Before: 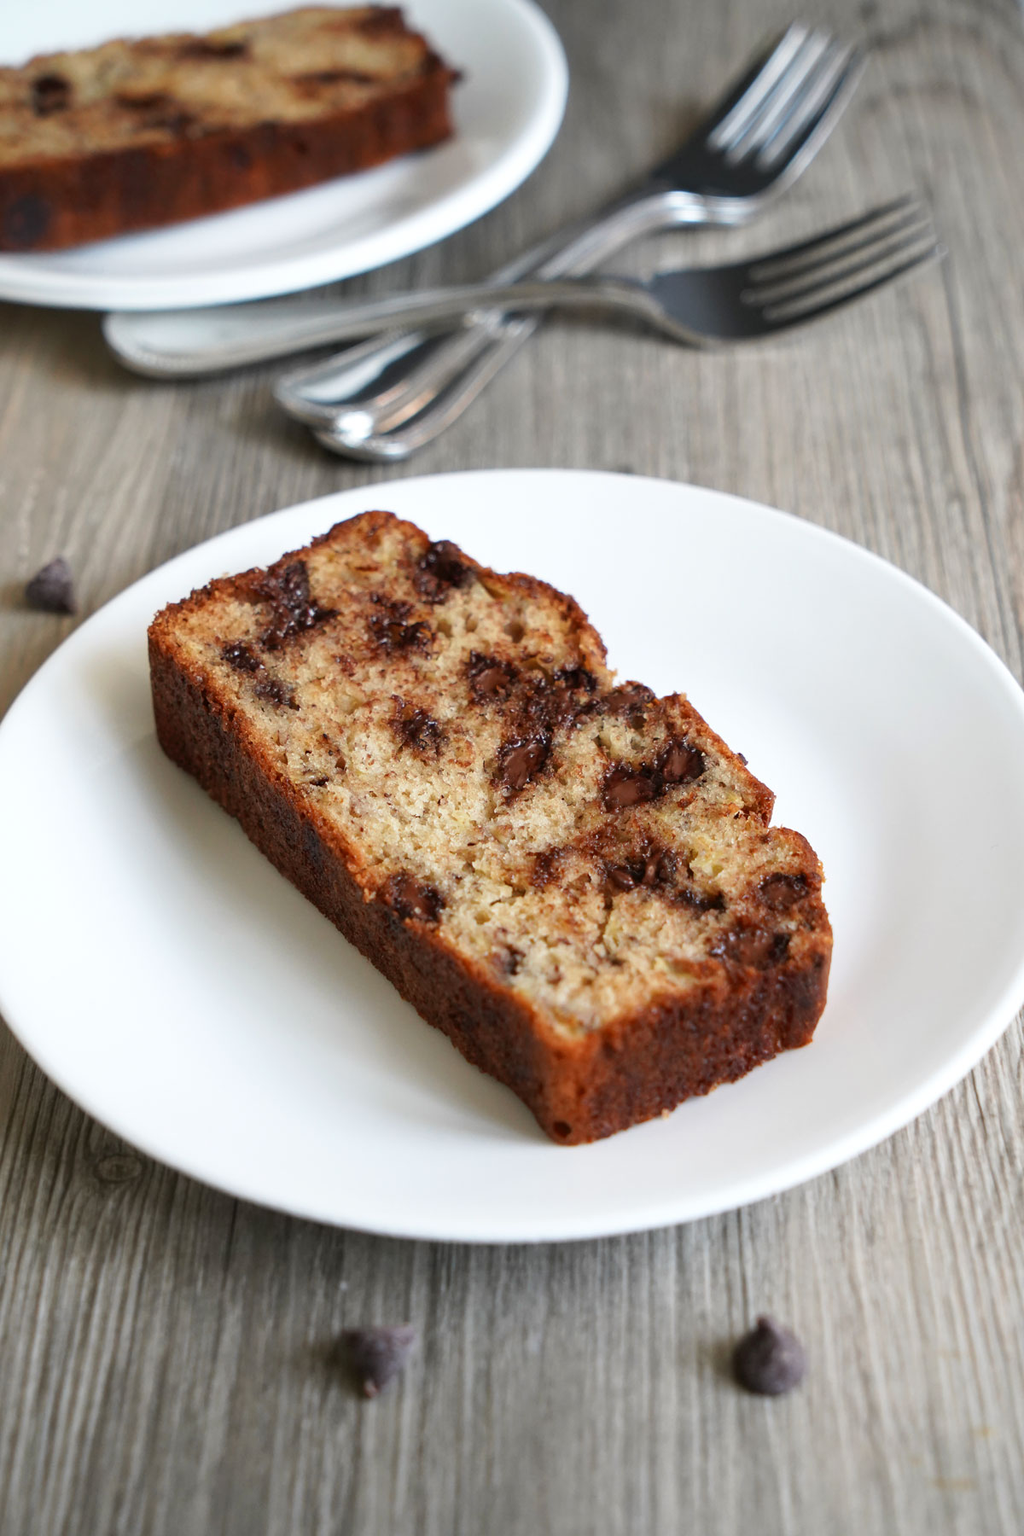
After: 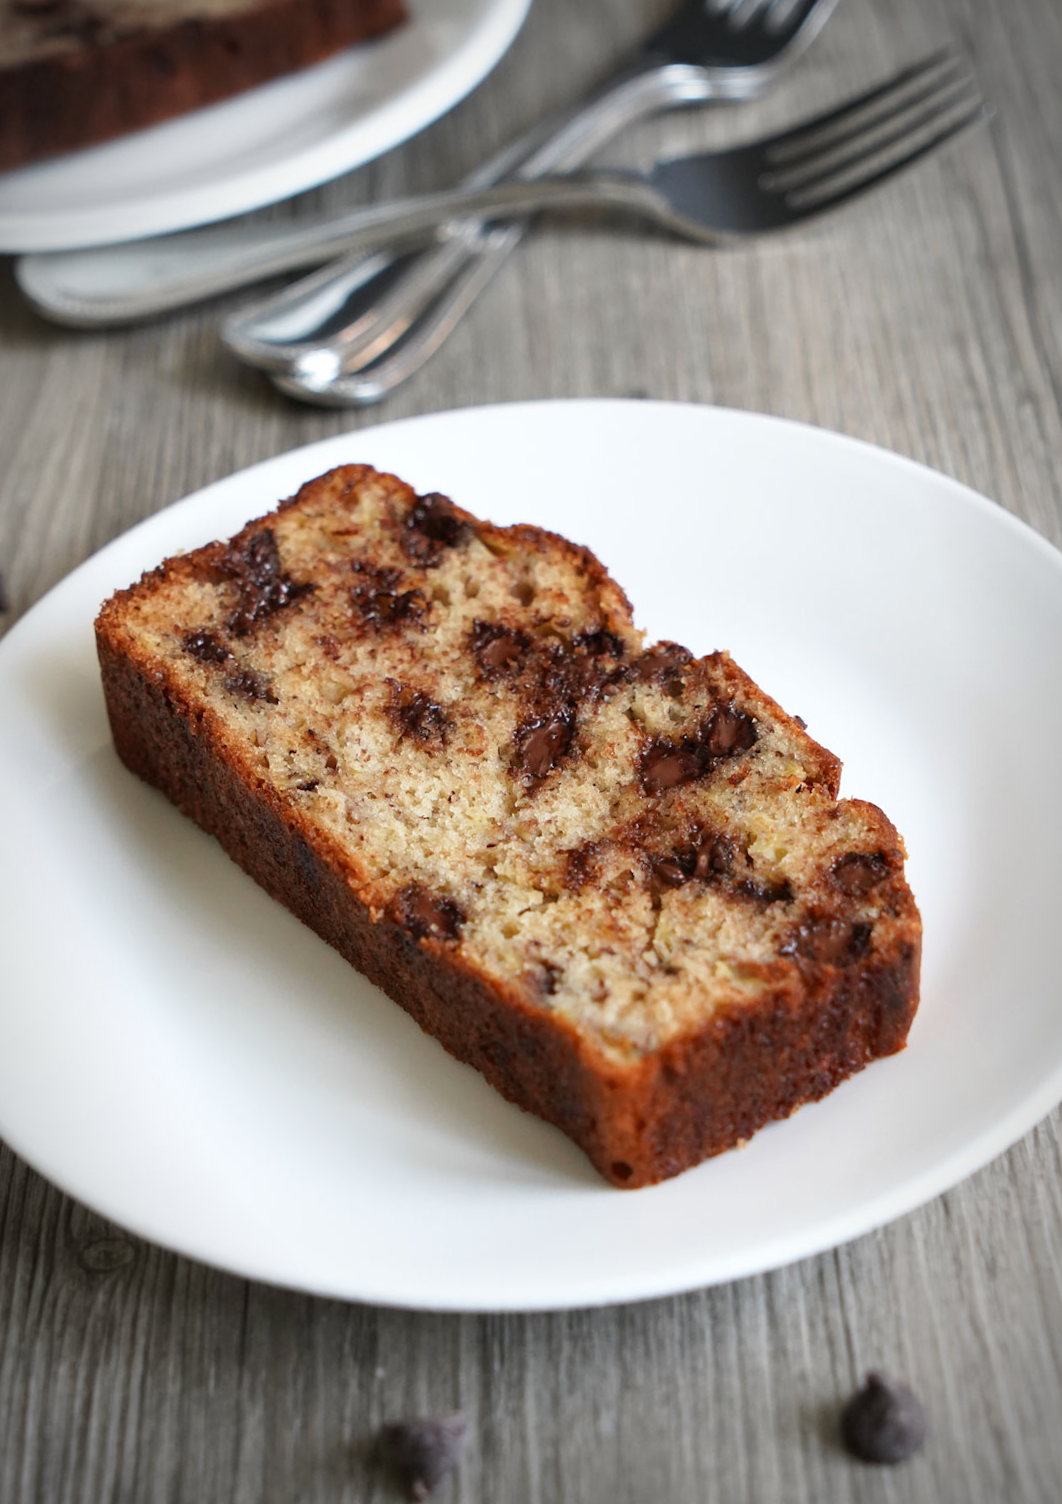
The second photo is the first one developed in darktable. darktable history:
rotate and perspective: rotation -4.25°, automatic cropping off
crop and rotate: left 10.071%, top 10.071%, right 10.02%, bottom 10.02%
vignetting: automatic ratio true
